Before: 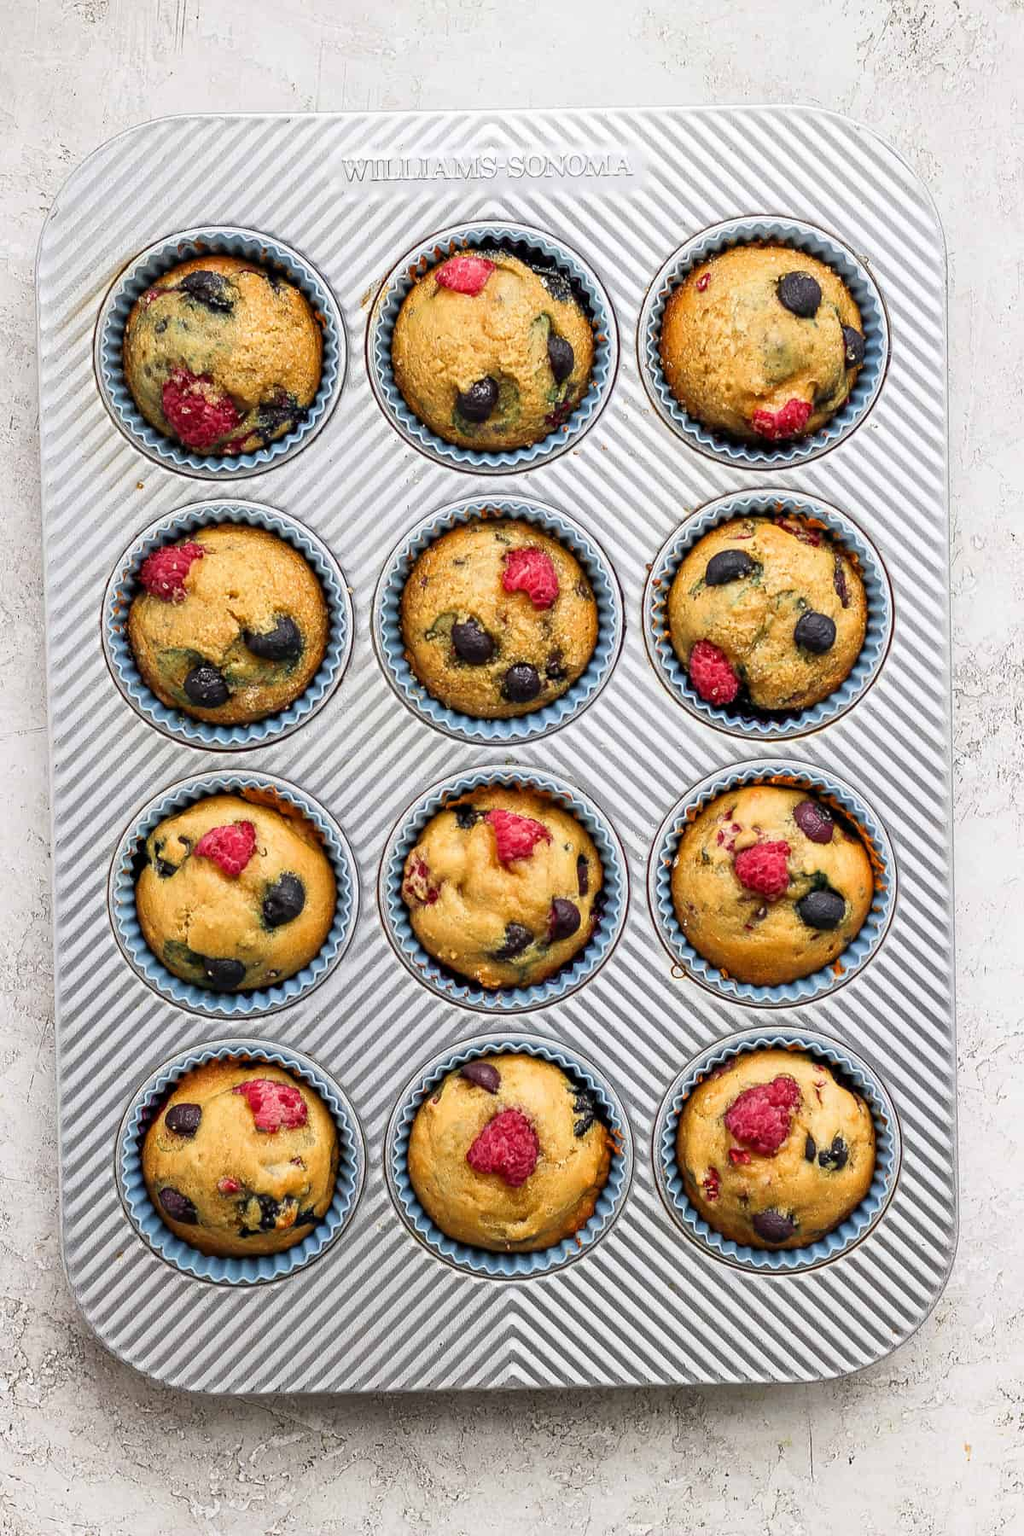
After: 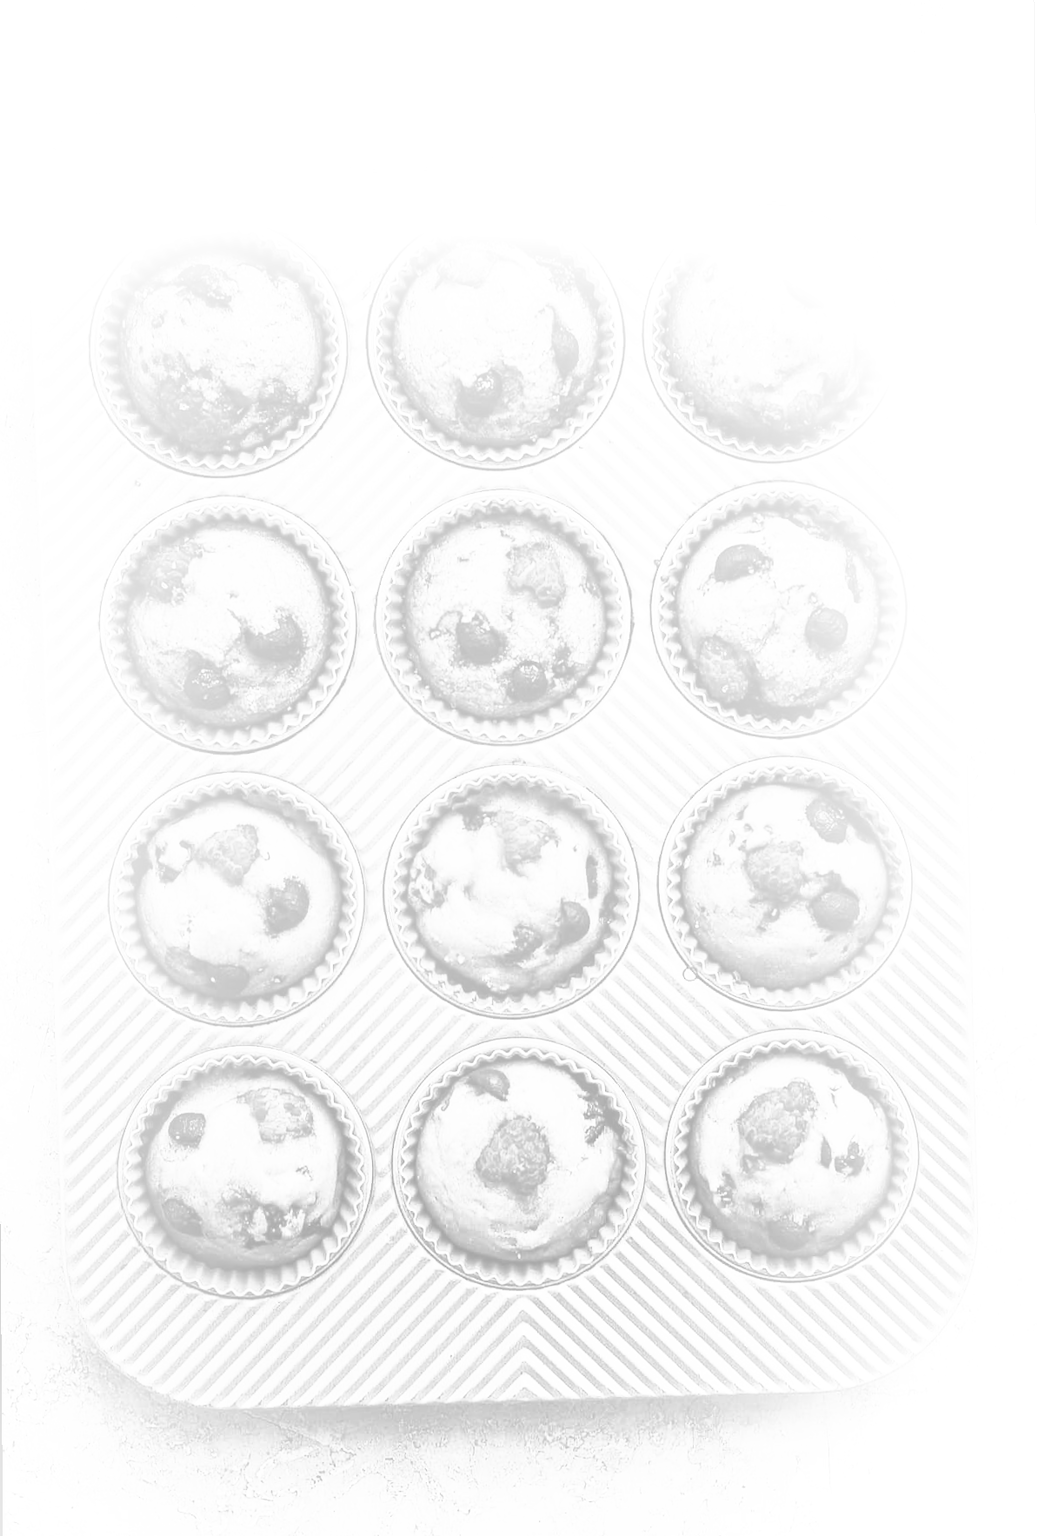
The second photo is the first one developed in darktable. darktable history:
contrast brightness saturation: contrast 0.53, brightness 0.47, saturation -1
rotate and perspective: rotation -0.45°, automatic cropping original format, crop left 0.008, crop right 0.992, crop top 0.012, crop bottom 0.988
bloom: size 38%, threshold 95%, strength 30%
